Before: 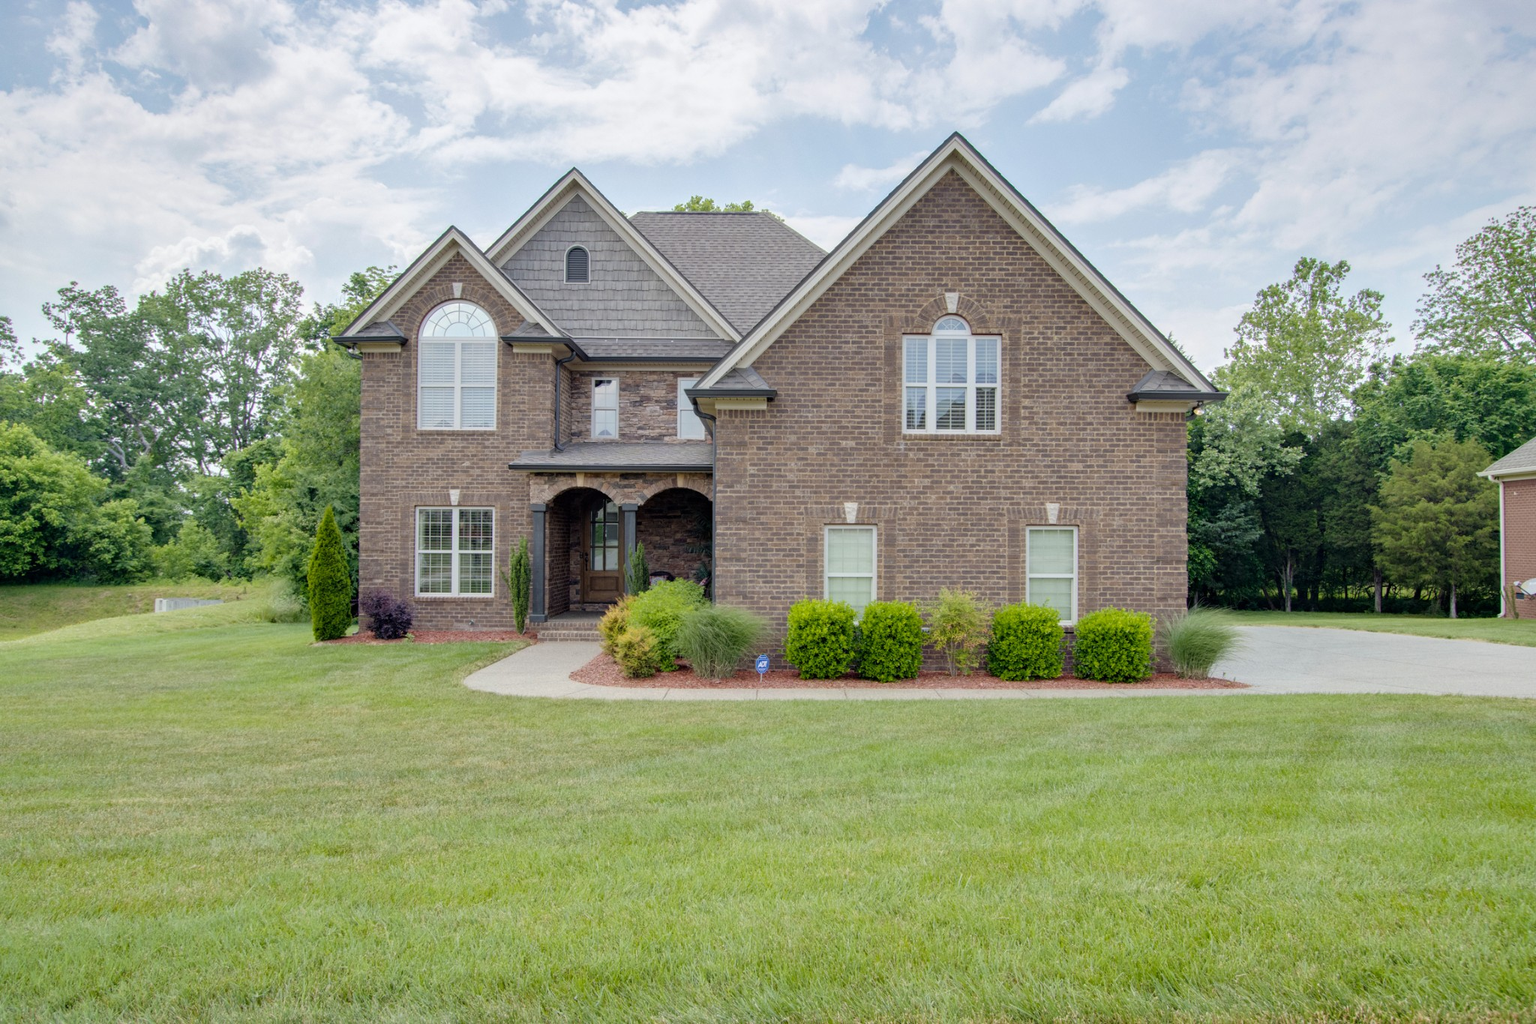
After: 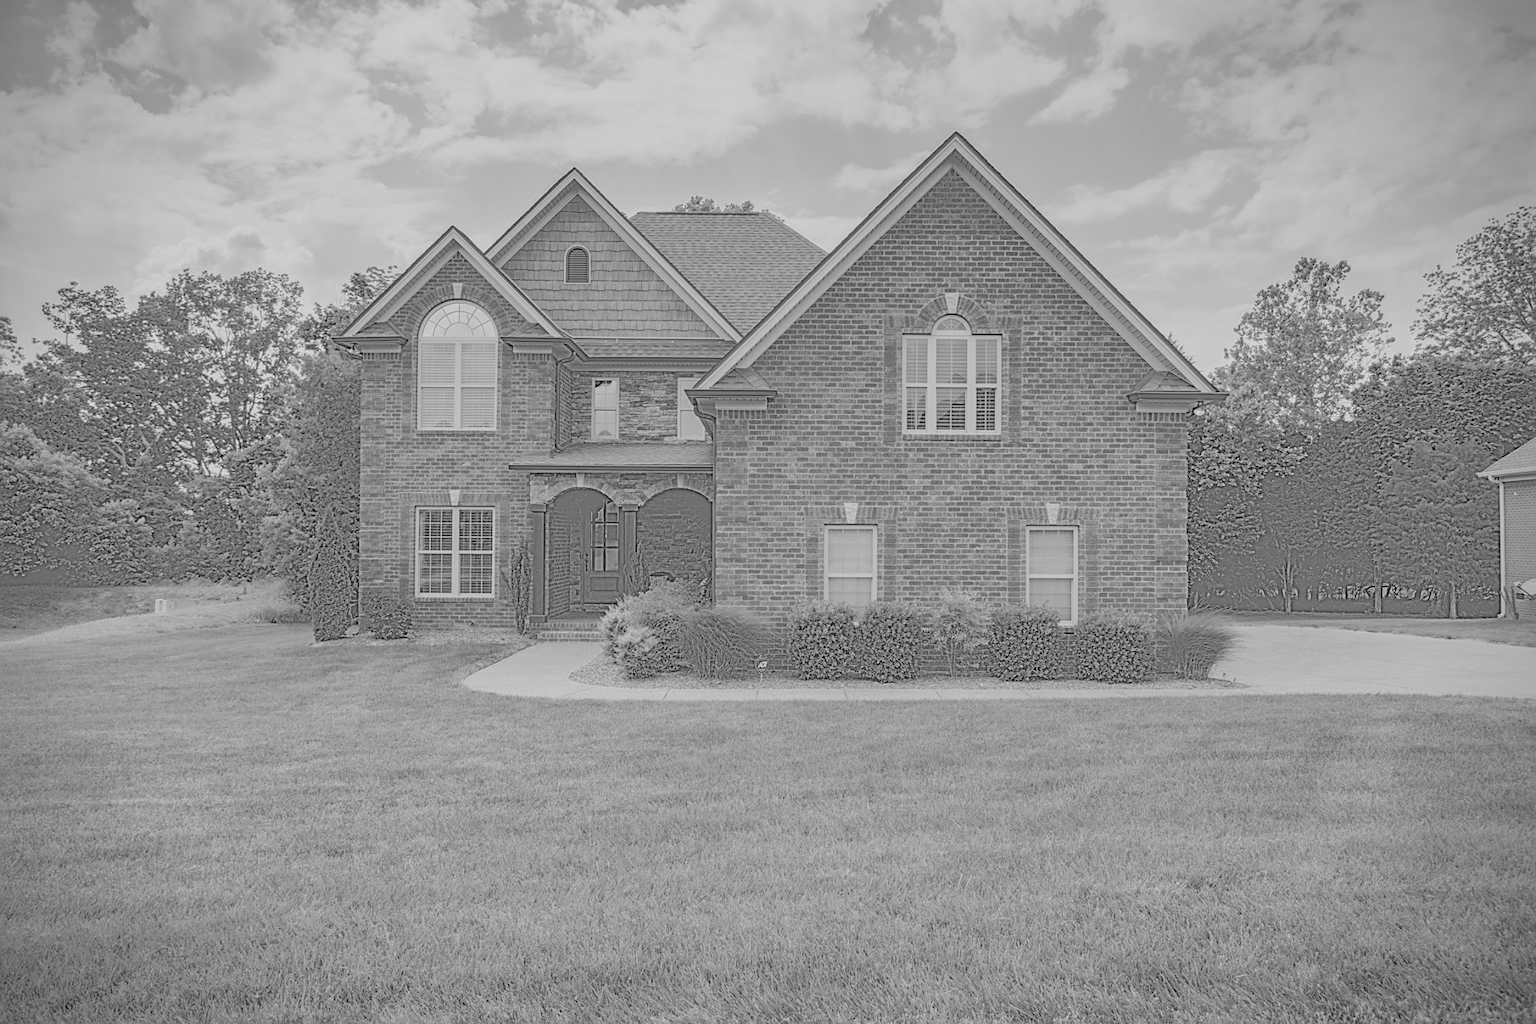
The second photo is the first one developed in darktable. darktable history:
sharpen: on, module defaults
filmic rgb: black relative exposure -2.85 EV, white relative exposure 4.56 EV, hardness 1.77, contrast 1.25, preserve chrominance no, color science v5 (2021)
highpass: sharpness 9.84%, contrast boost 9.94%
local contrast: highlights 35%, detail 135%
bloom: size 16%, threshold 98%, strength 20%
white balance: red 4.26, blue 1.802
vignetting: fall-off start 88.53%, fall-off radius 44.2%, saturation 0.376, width/height ratio 1.161
